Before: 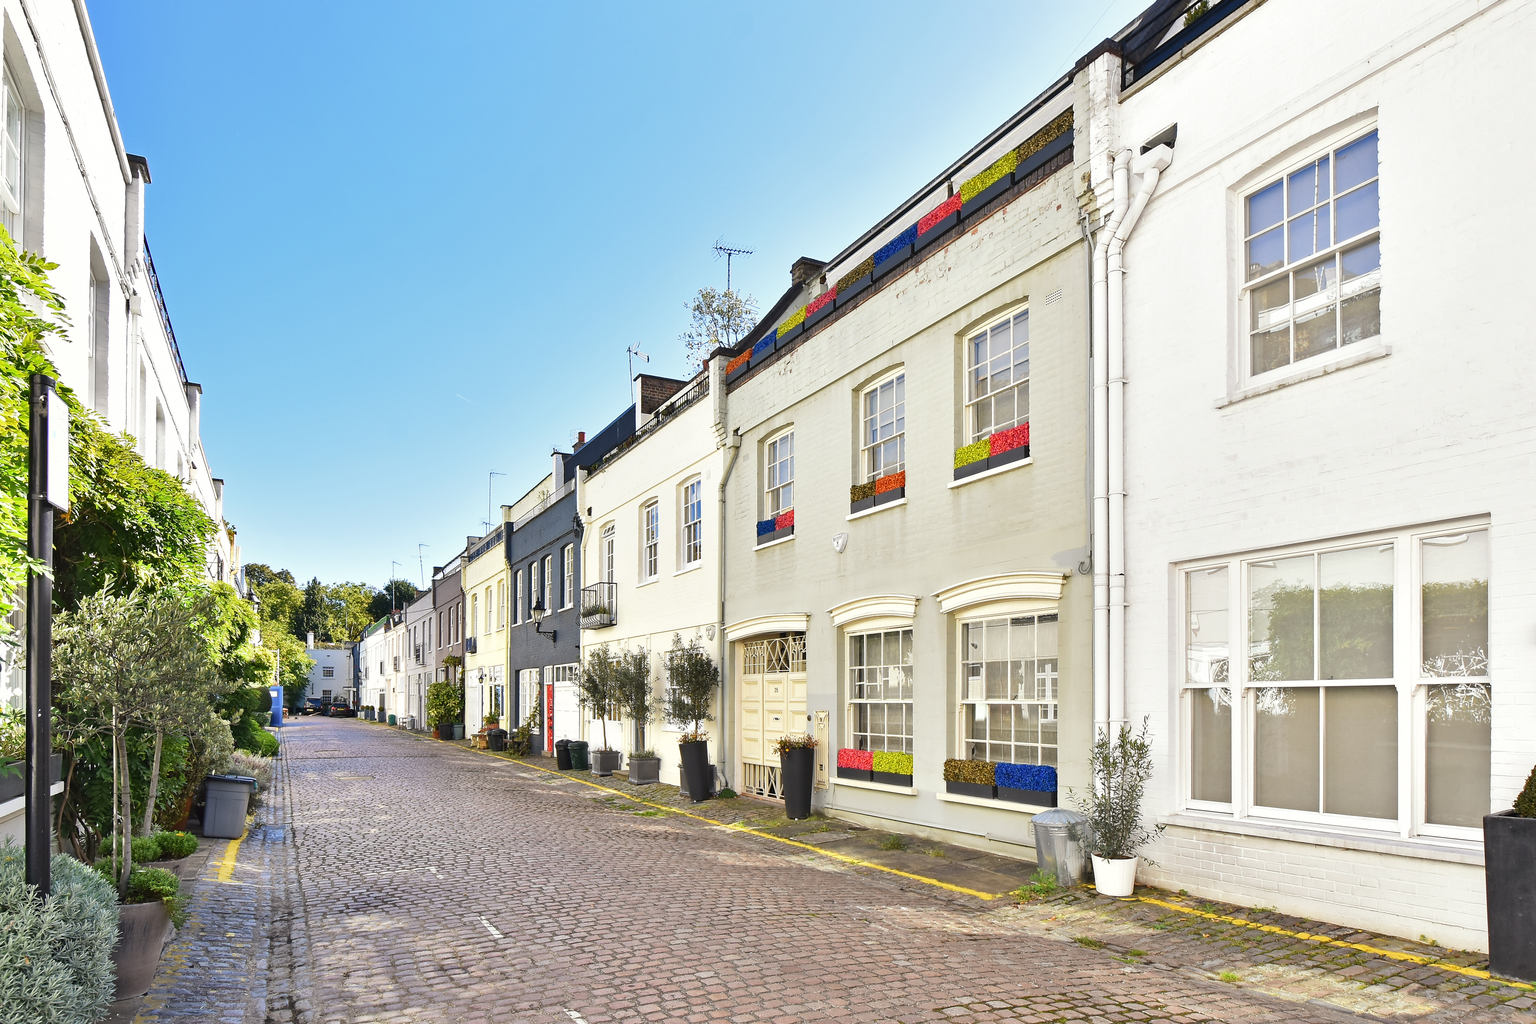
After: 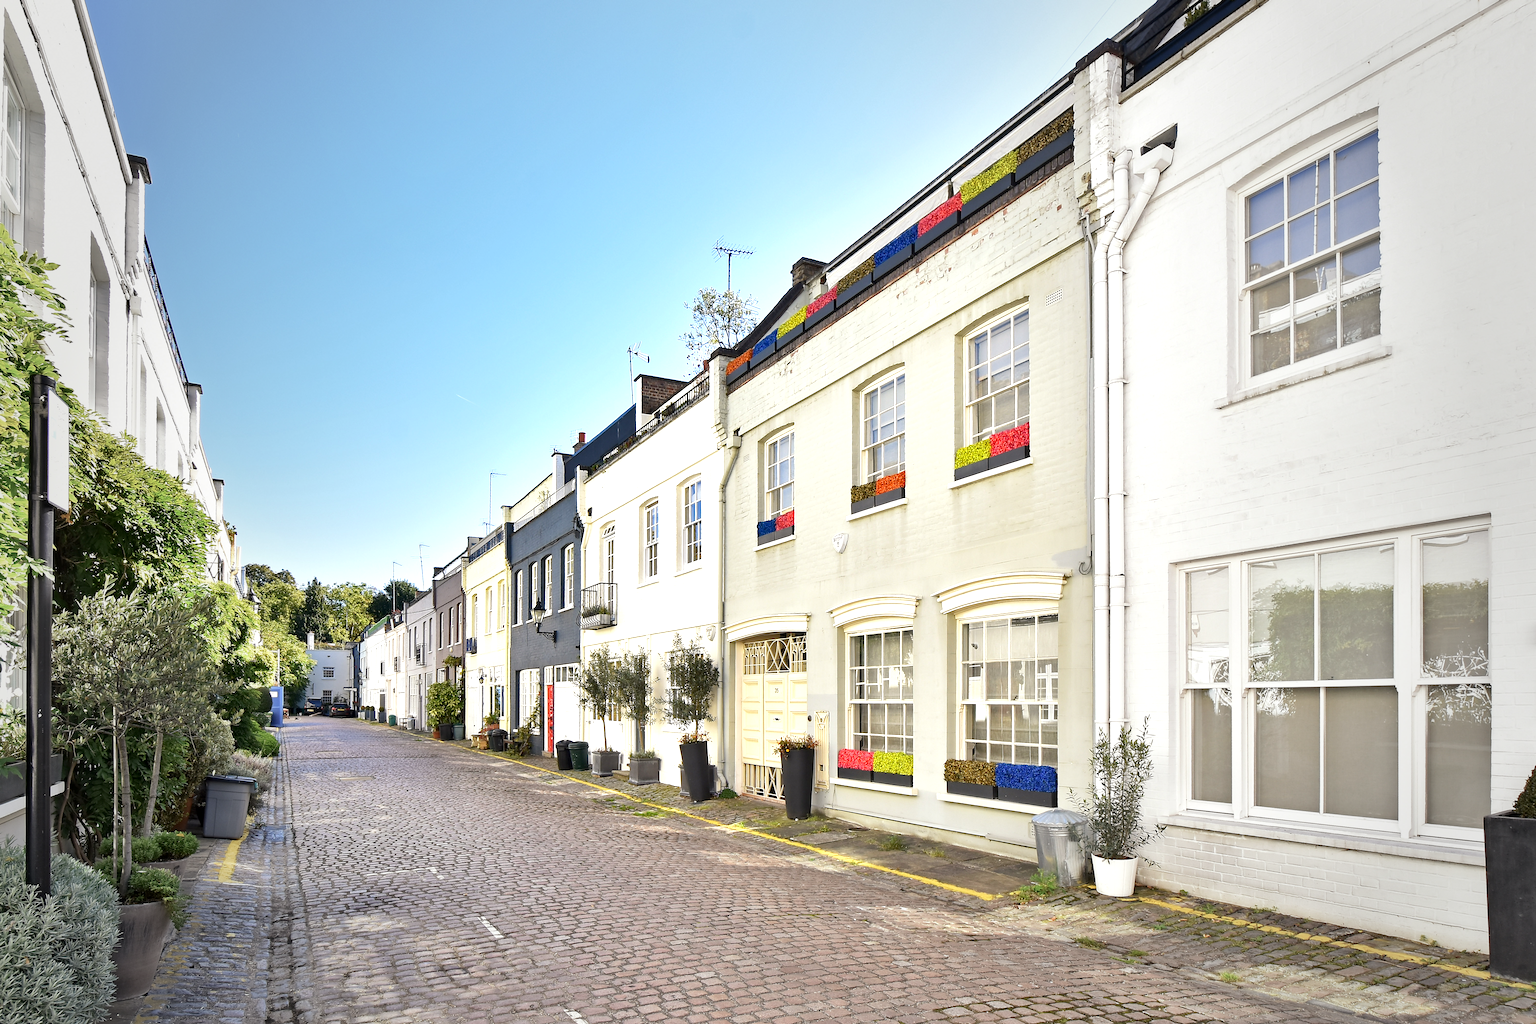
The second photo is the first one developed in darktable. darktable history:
exposure: black level correction 0.005, exposure 0.414 EV, compensate exposure bias true, compensate highlight preservation false
vignetting: fall-off start 33.77%, fall-off radius 64.33%, brightness -0.409, saturation -0.31, width/height ratio 0.955
